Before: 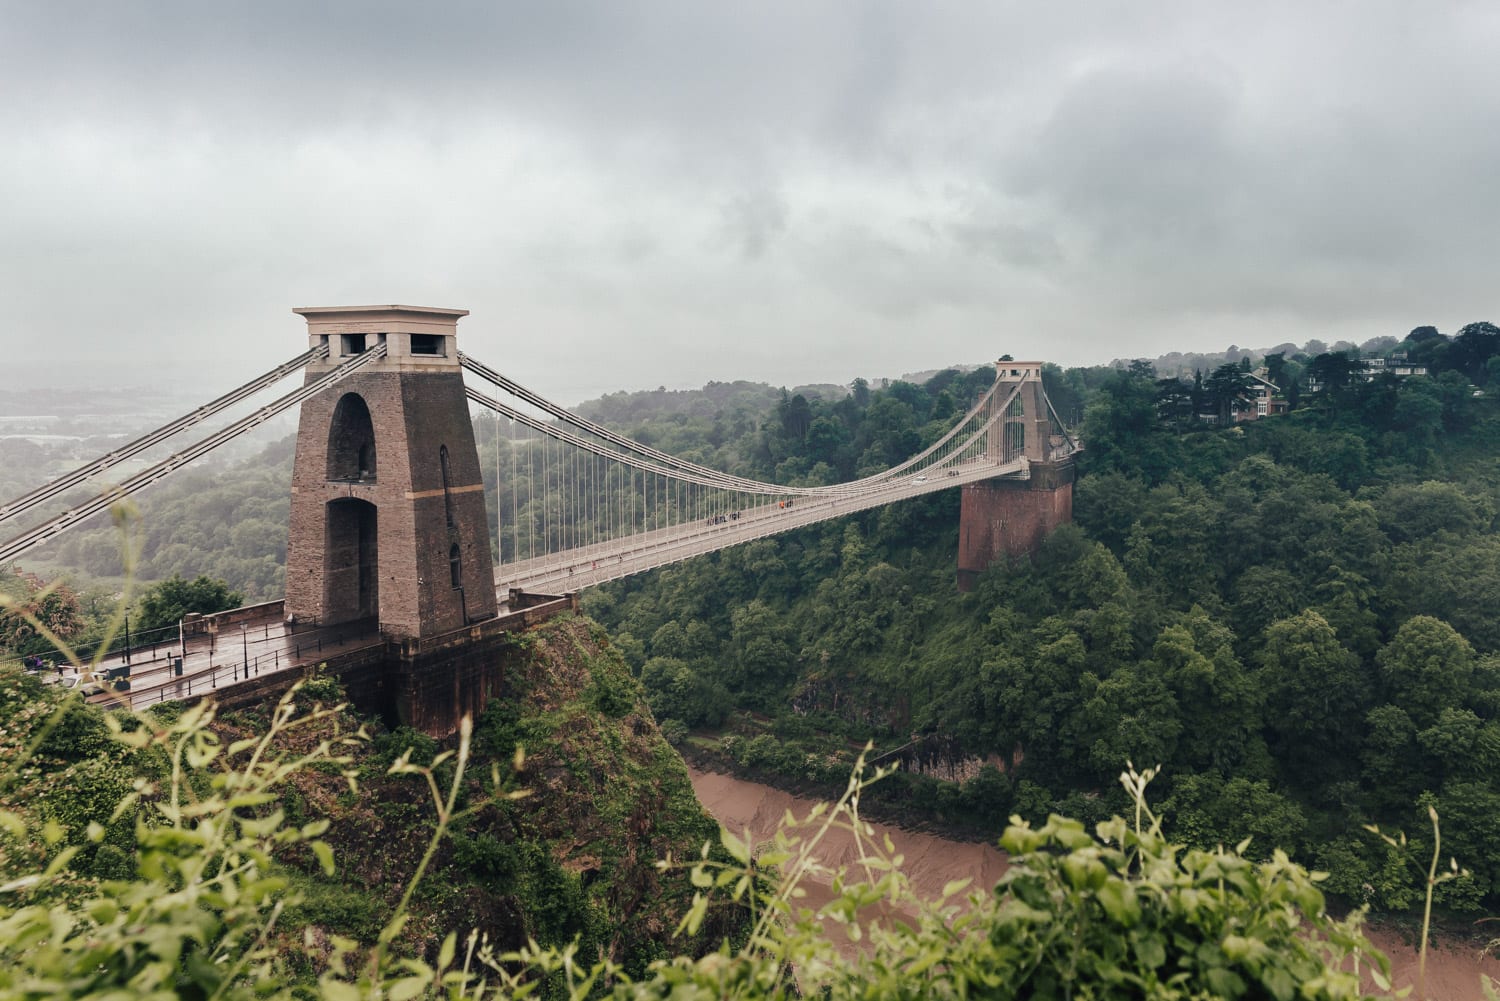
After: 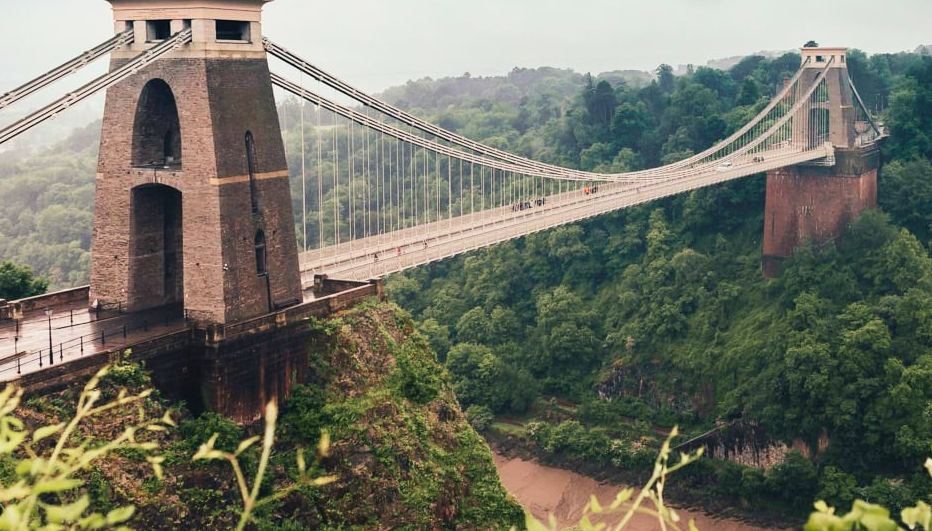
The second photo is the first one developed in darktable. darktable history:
crop: left 13.028%, top 31.411%, right 24.789%, bottom 15.523%
contrast brightness saturation: contrast 0.199, brightness 0.169, saturation 0.221
velvia: on, module defaults
